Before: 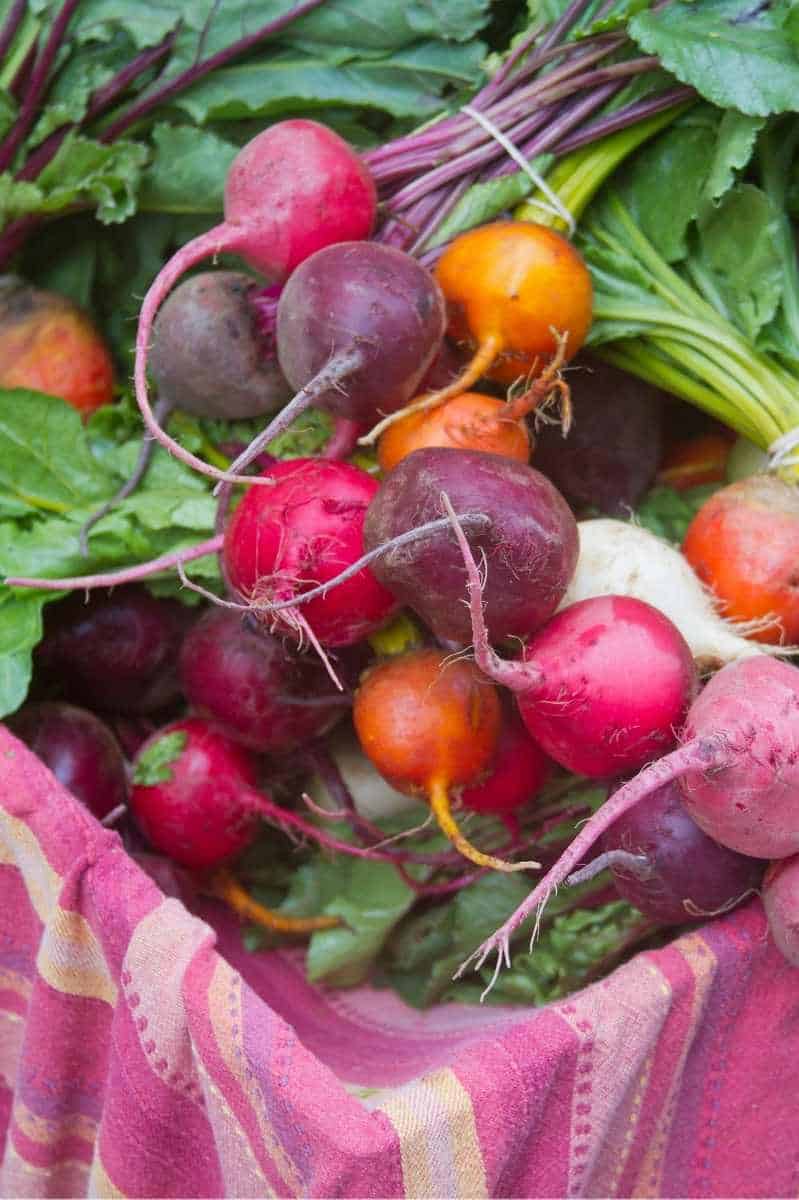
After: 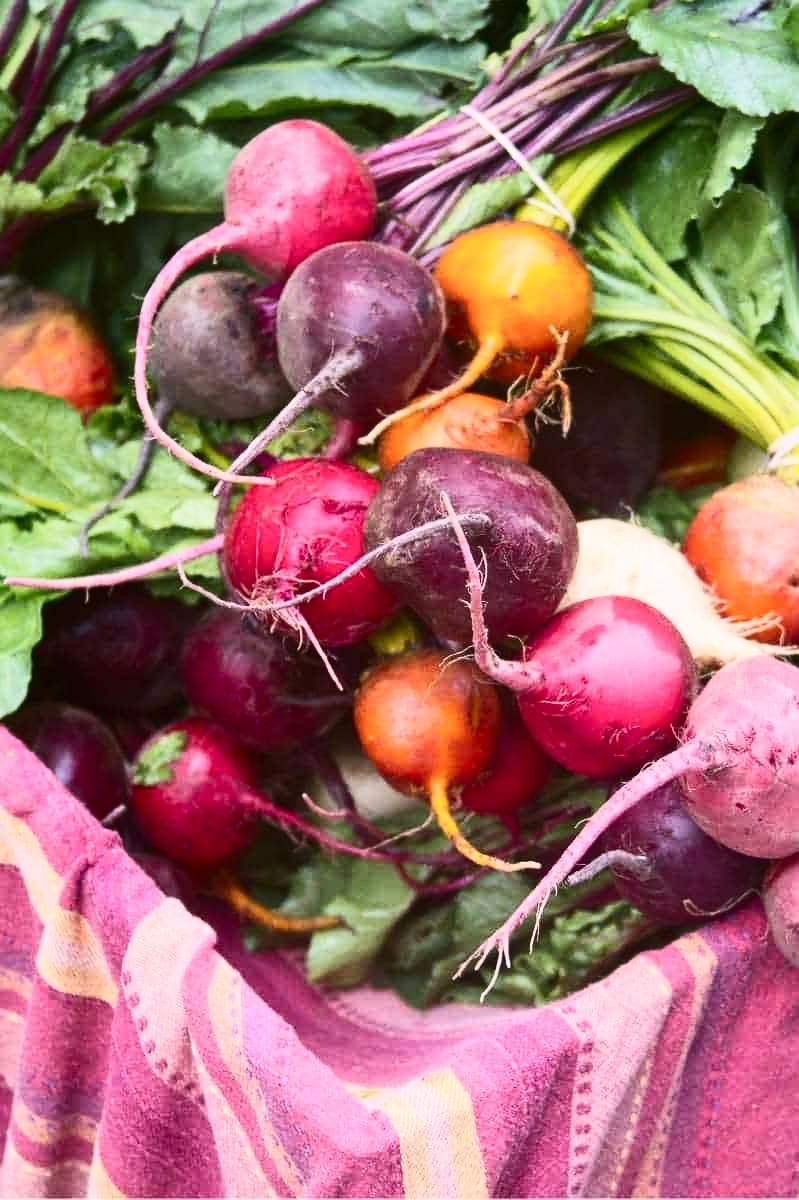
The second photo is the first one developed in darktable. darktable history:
contrast brightness saturation: contrast 0.39, brightness 0.1
exposure: black level correction -0.001, exposure 0.08 EV, compensate highlight preservation false
color correction: highlights a* 5.81, highlights b* 4.84
